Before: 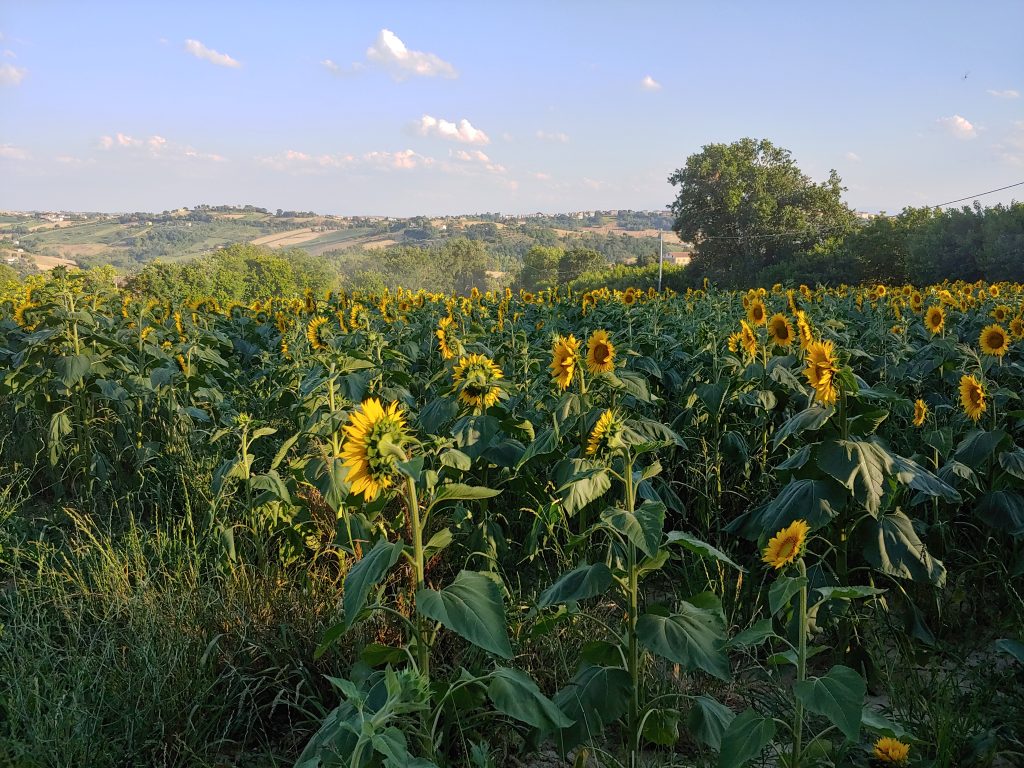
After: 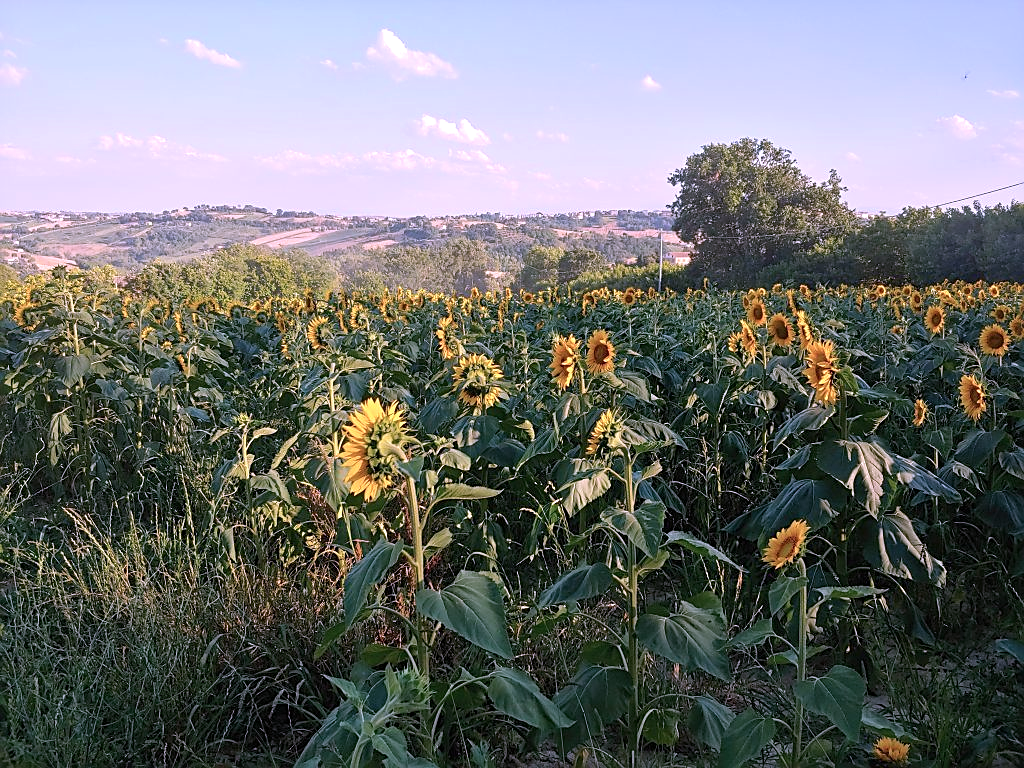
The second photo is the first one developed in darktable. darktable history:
color correction: highlights a* 15.02, highlights b* -25.09
sharpen: on, module defaults
exposure: exposure 0.296 EV, compensate highlight preservation false
